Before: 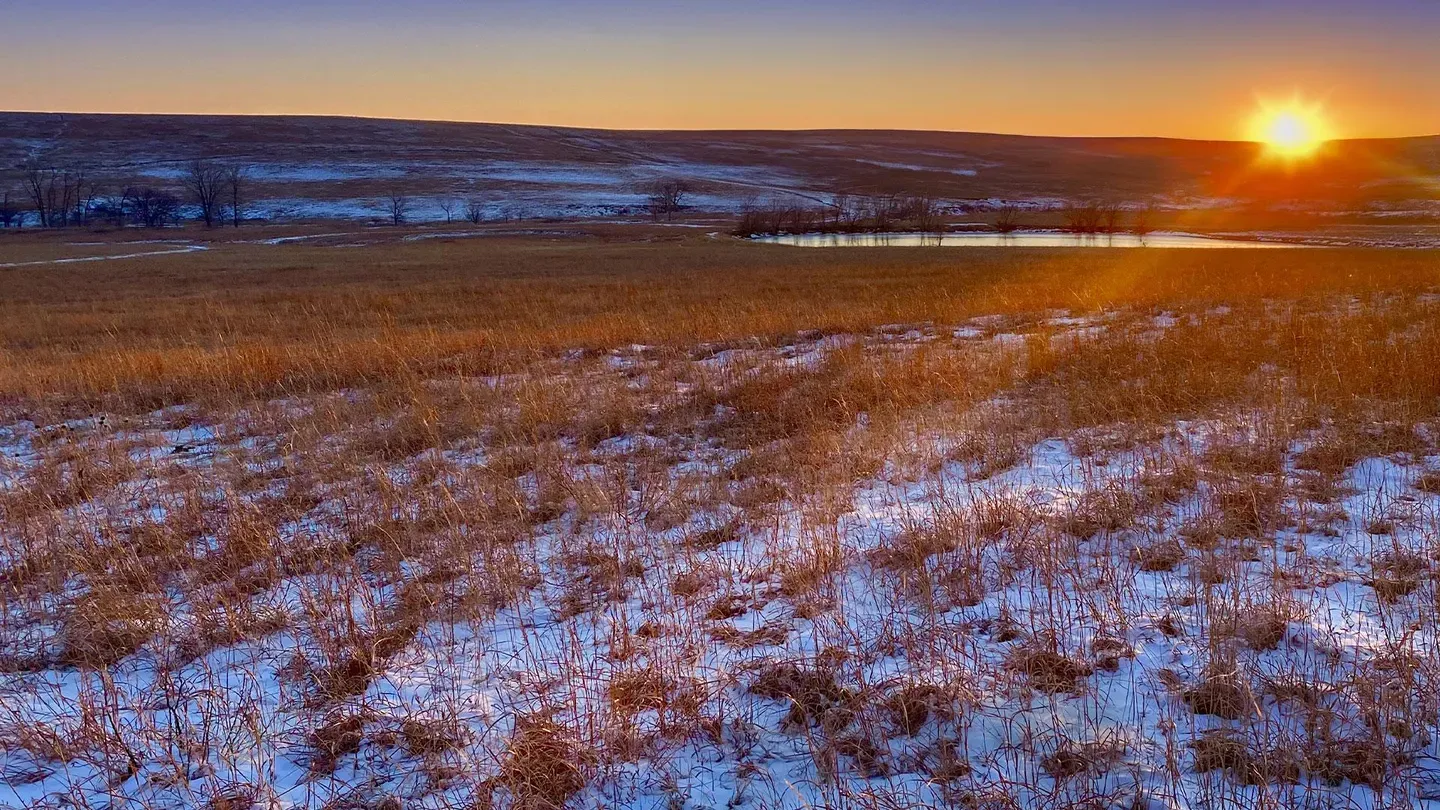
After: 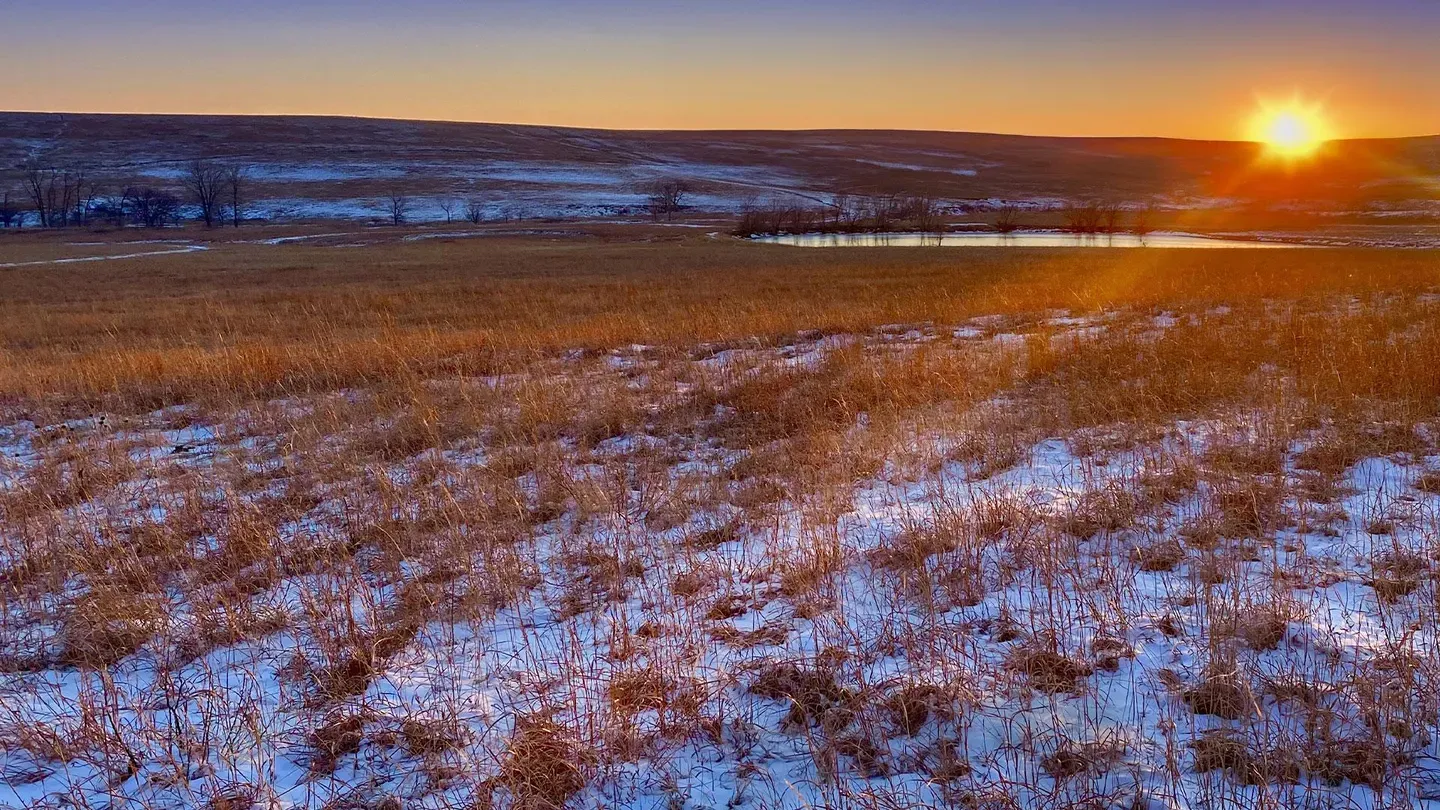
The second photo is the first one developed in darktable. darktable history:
shadows and highlights: shadows 36.26, highlights -26.89, soften with gaussian
